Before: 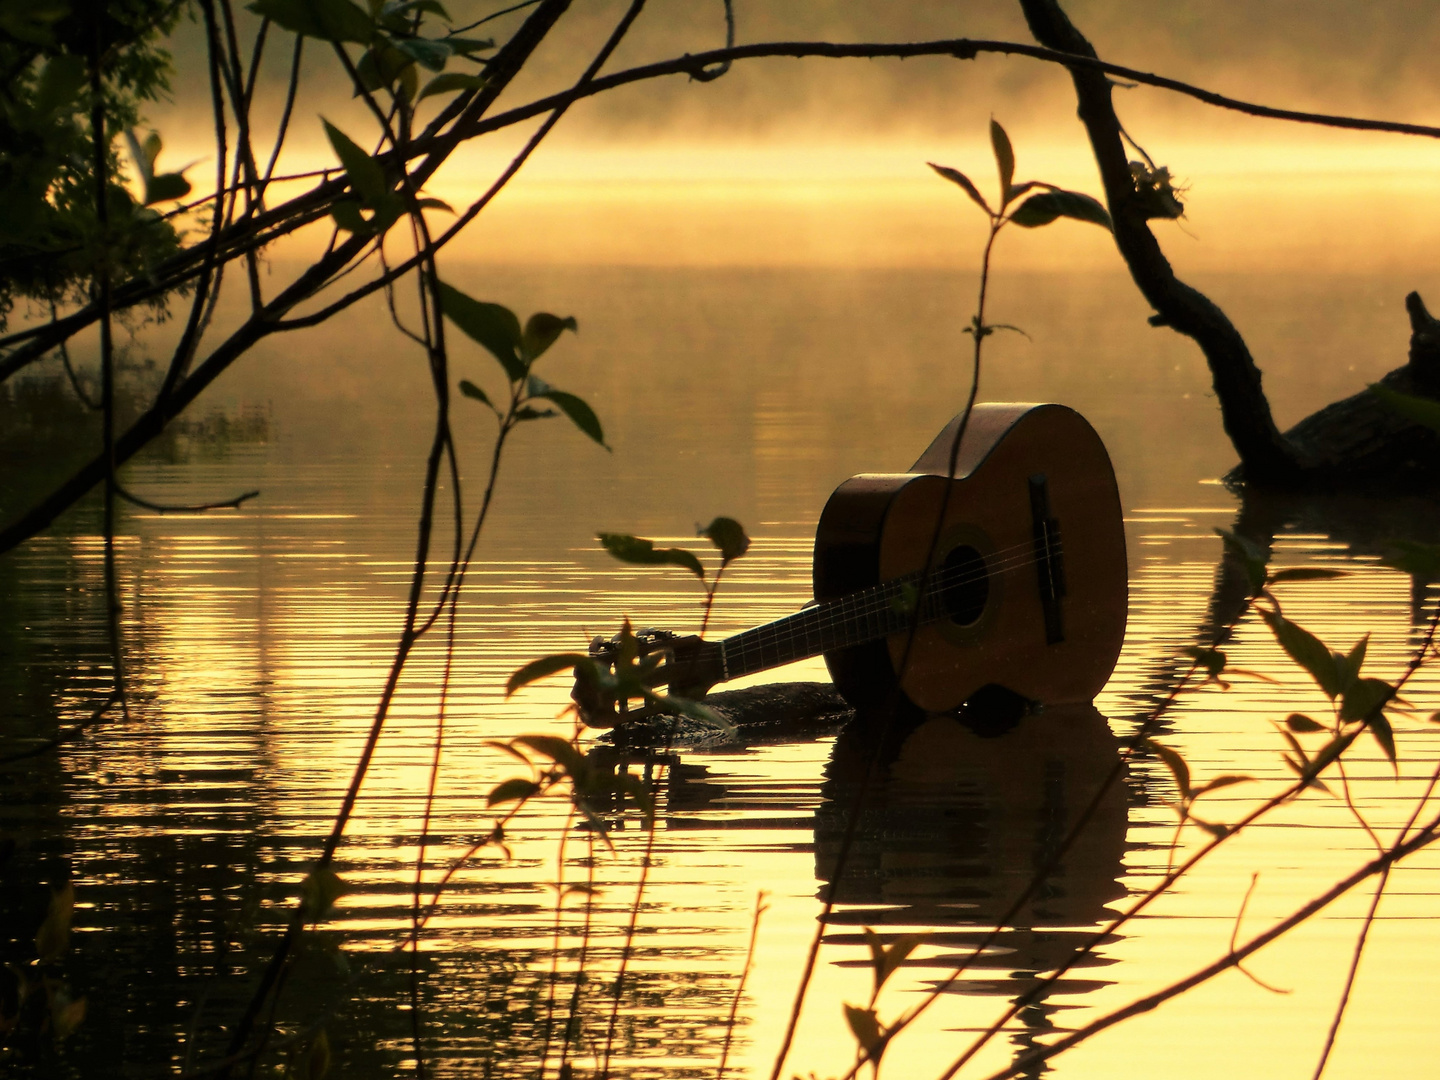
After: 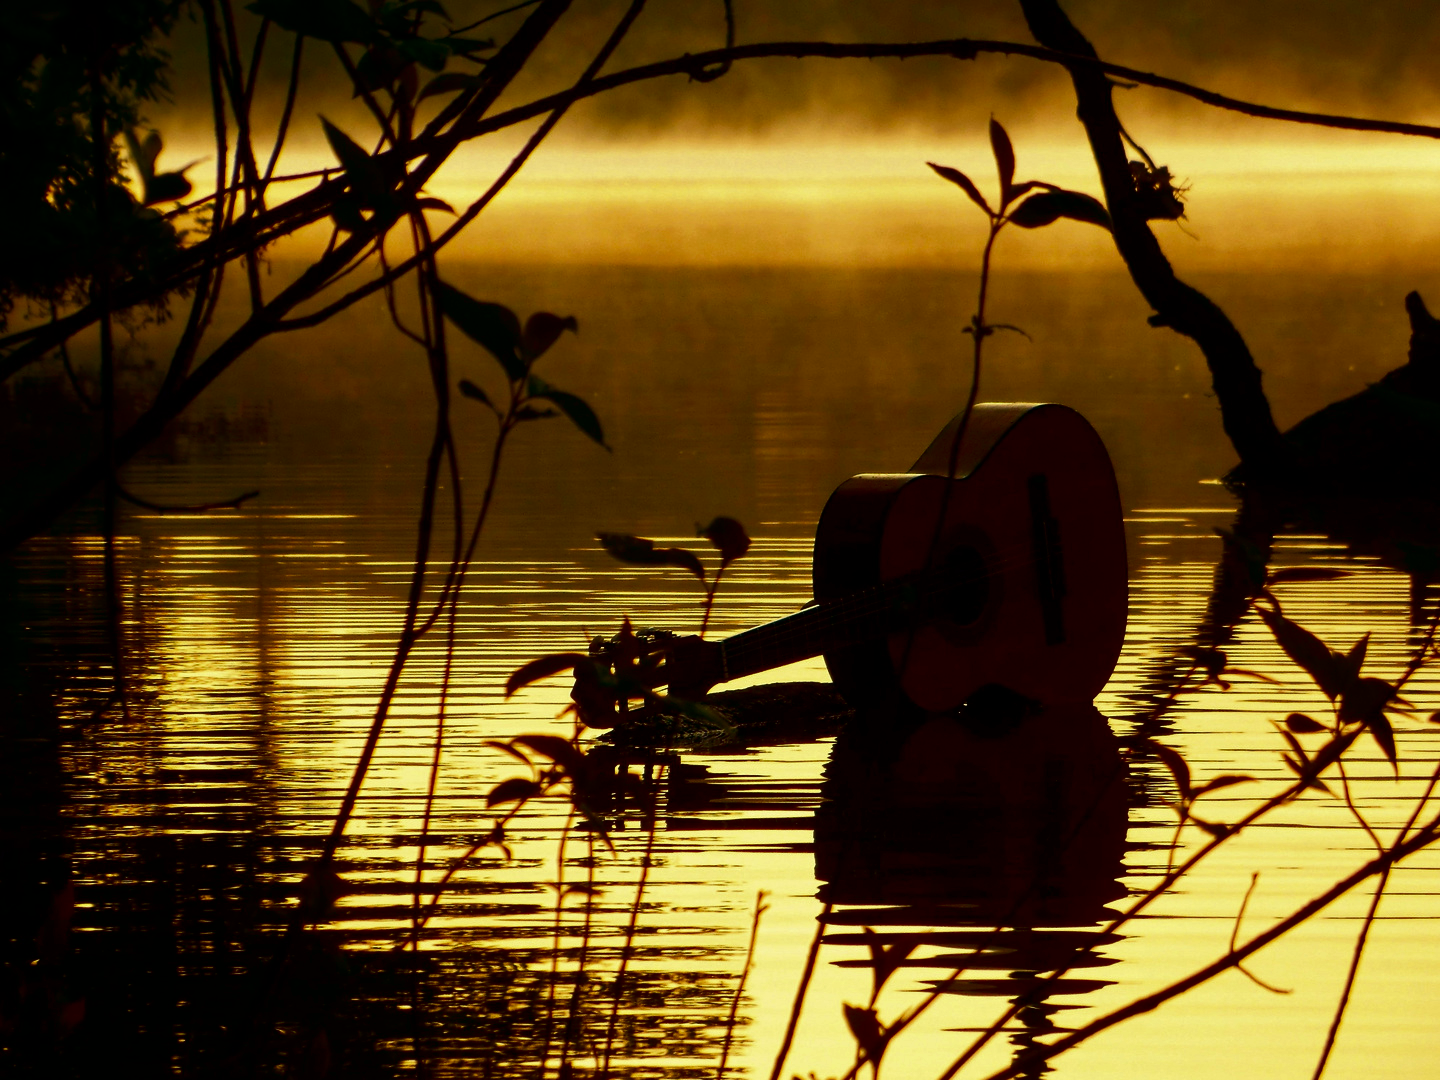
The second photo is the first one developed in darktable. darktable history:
contrast brightness saturation: contrast 0.094, brightness -0.6, saturation 0.174
